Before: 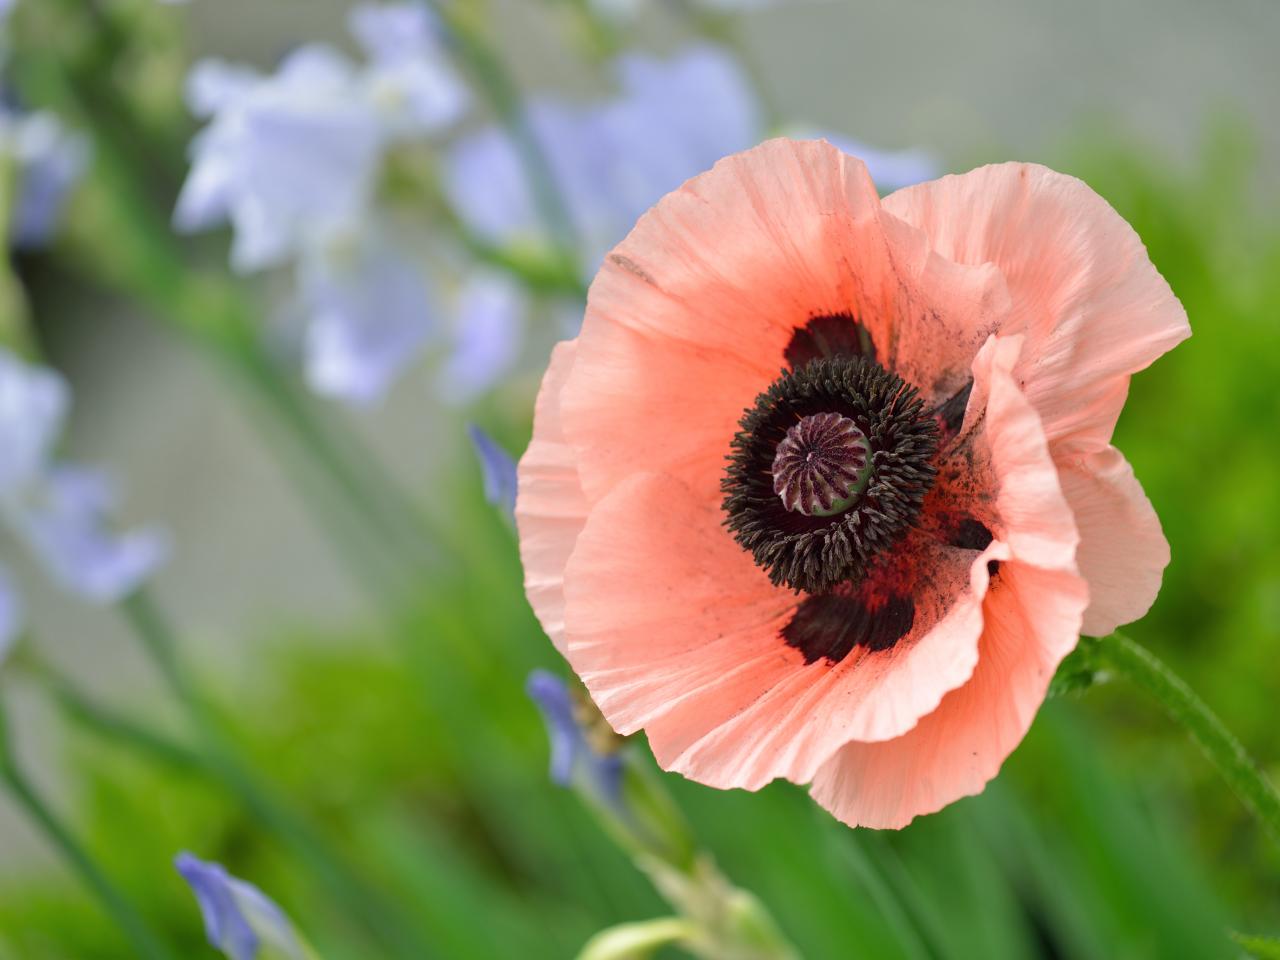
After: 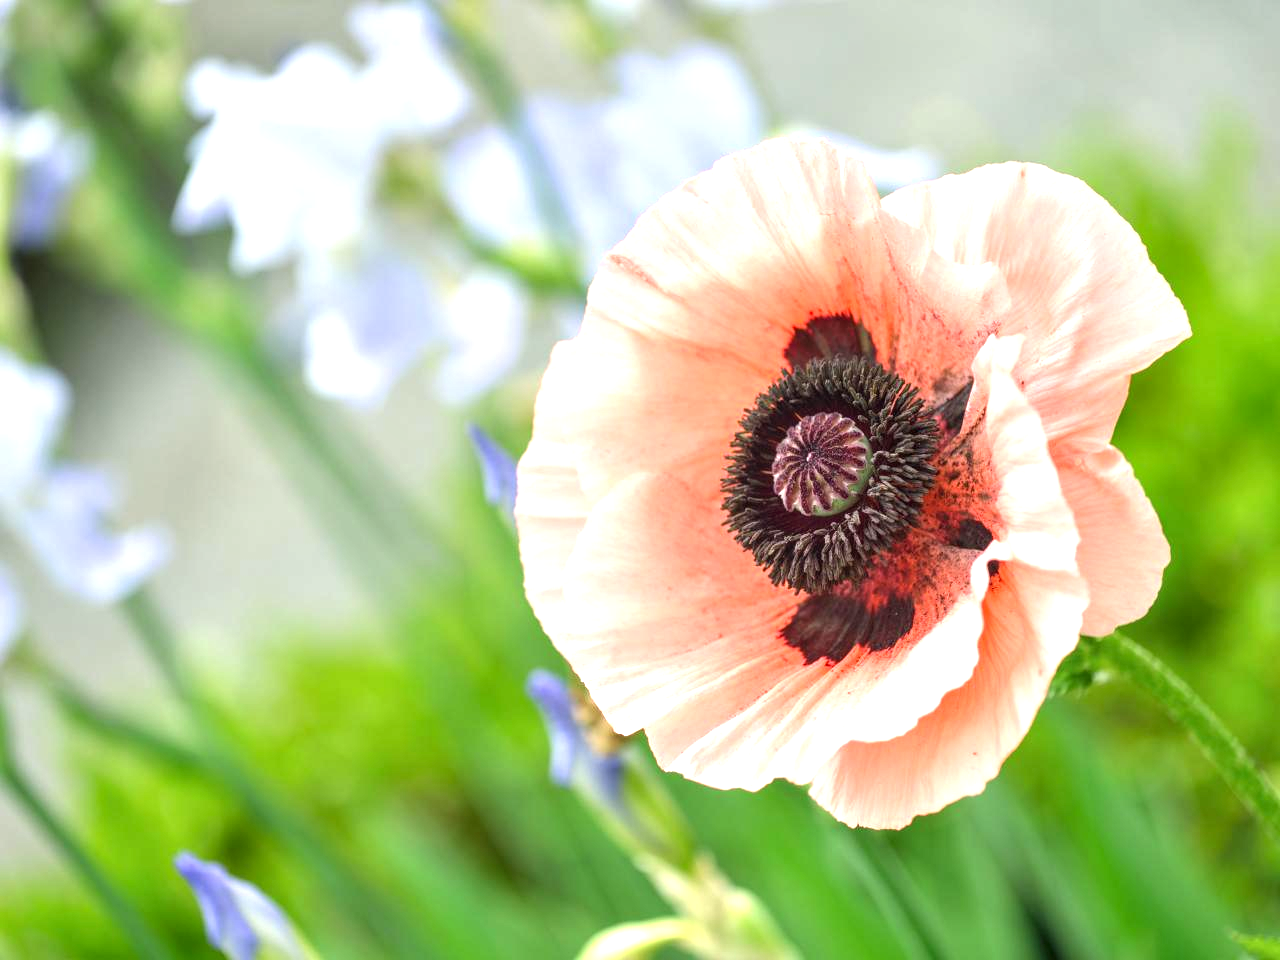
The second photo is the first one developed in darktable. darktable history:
exposure: black level correction 0, exposure 1.106 EV, compensate highlight preservation false
local contrast: on, module defaults
